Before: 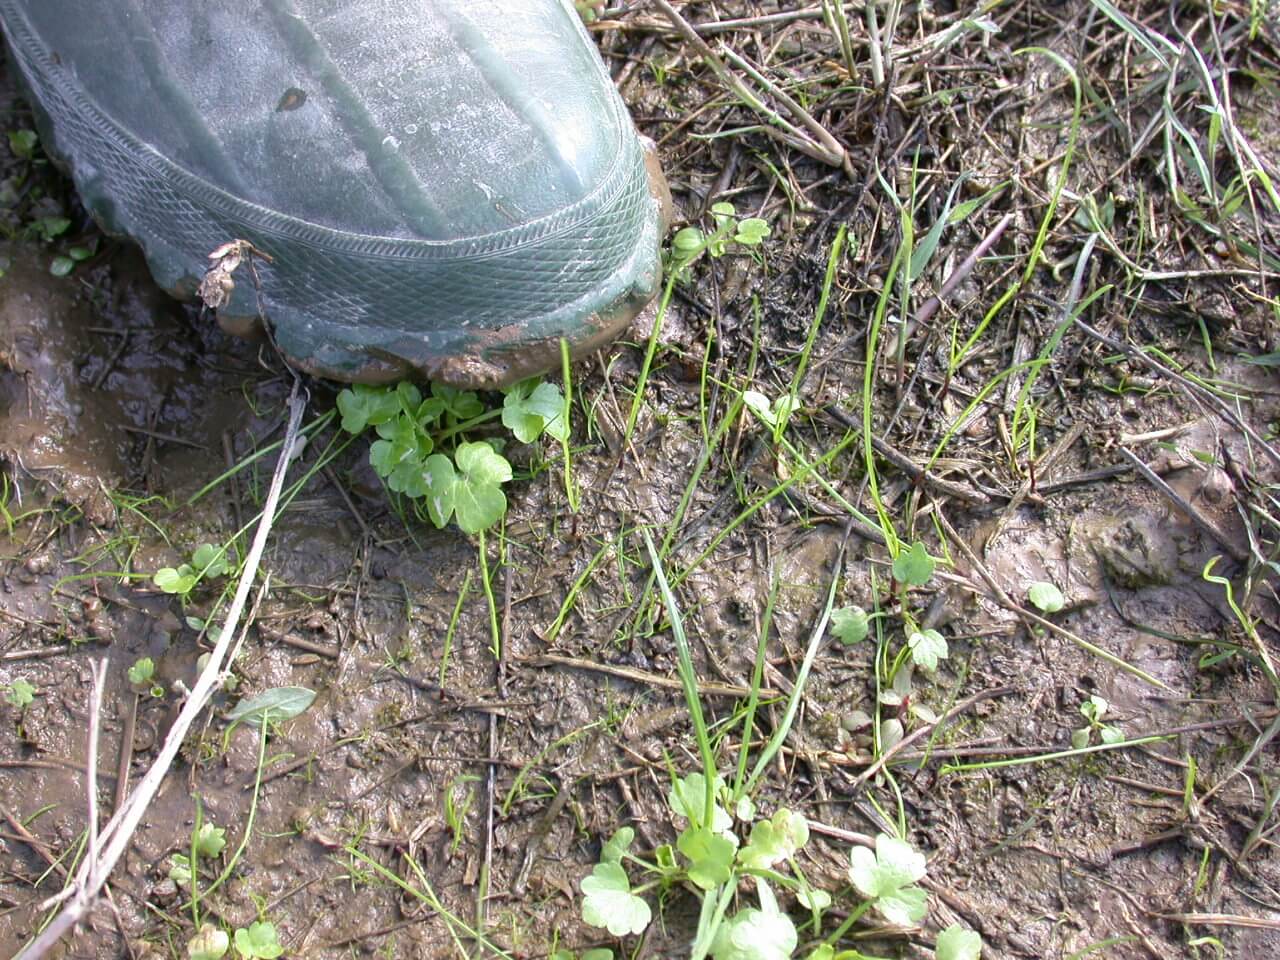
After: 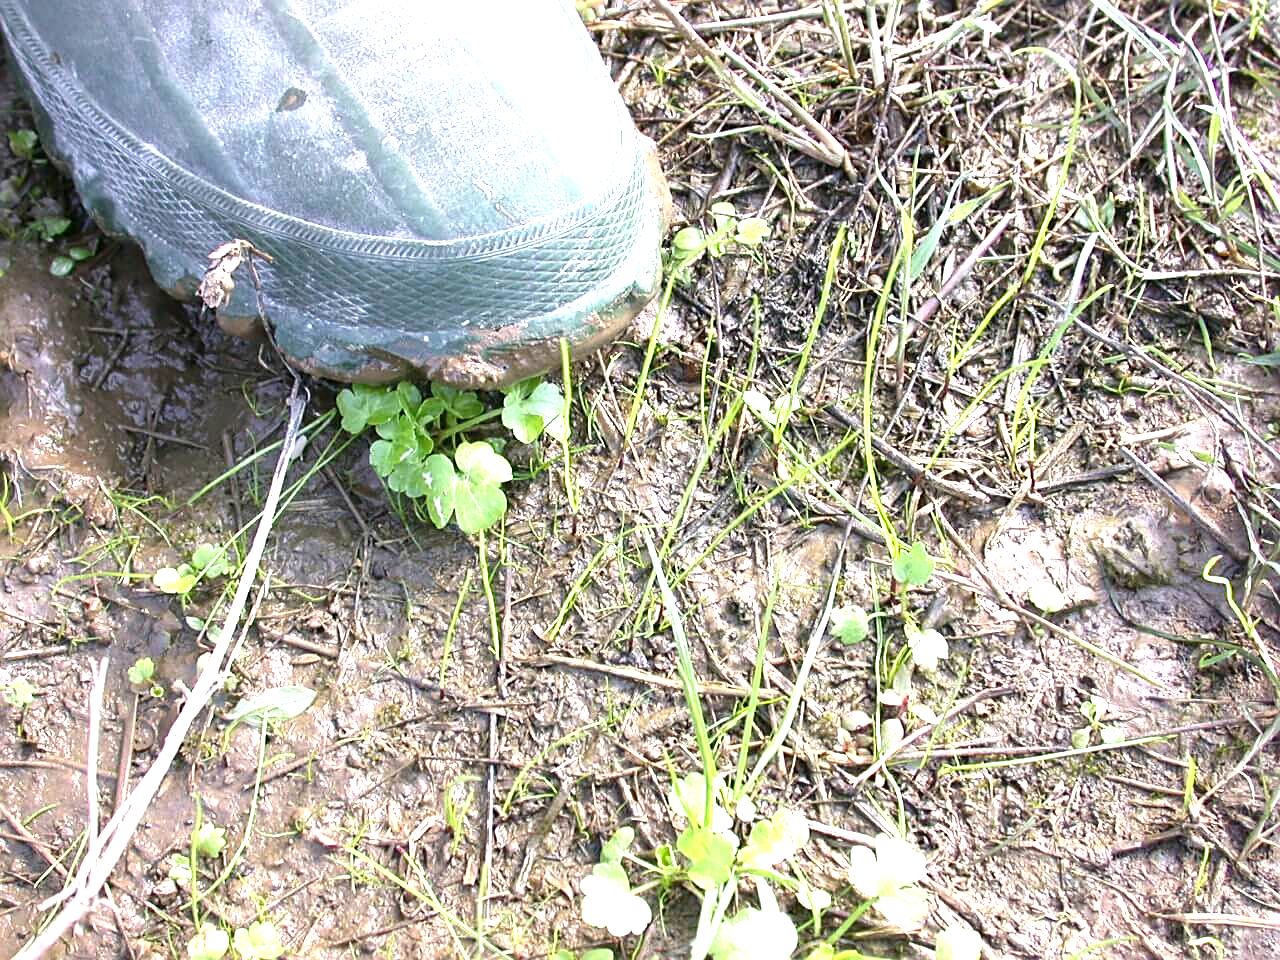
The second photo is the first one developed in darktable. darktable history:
sharpen: on, module defaults
exposure: exposure 1.155 EV, compensate highlight preservation false
